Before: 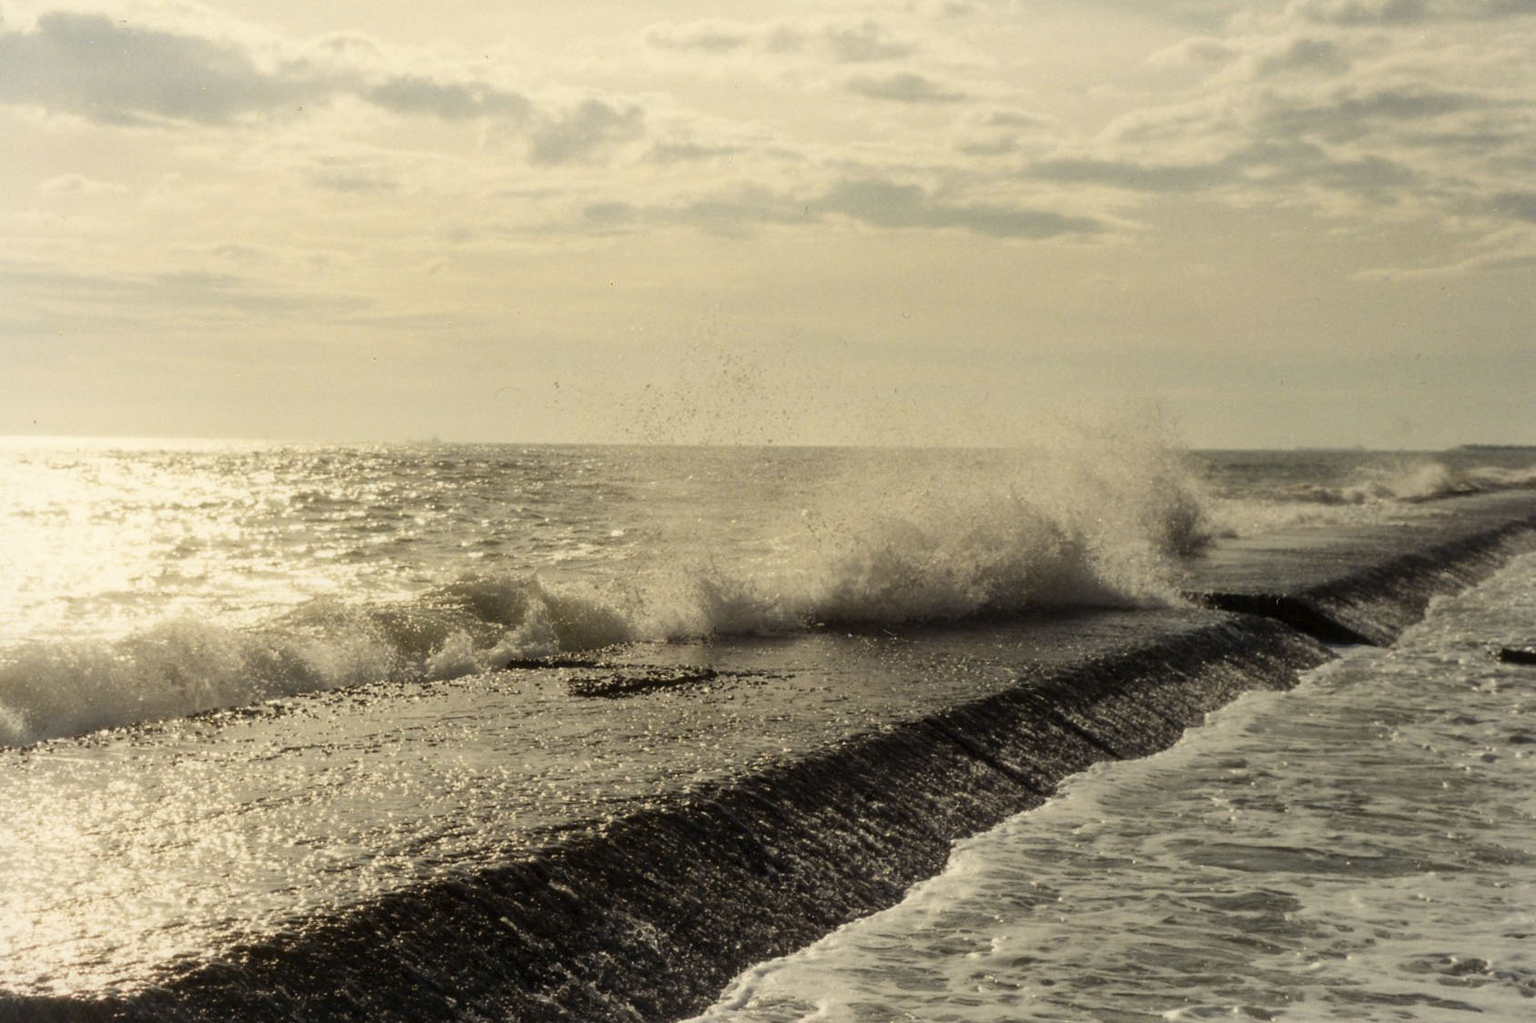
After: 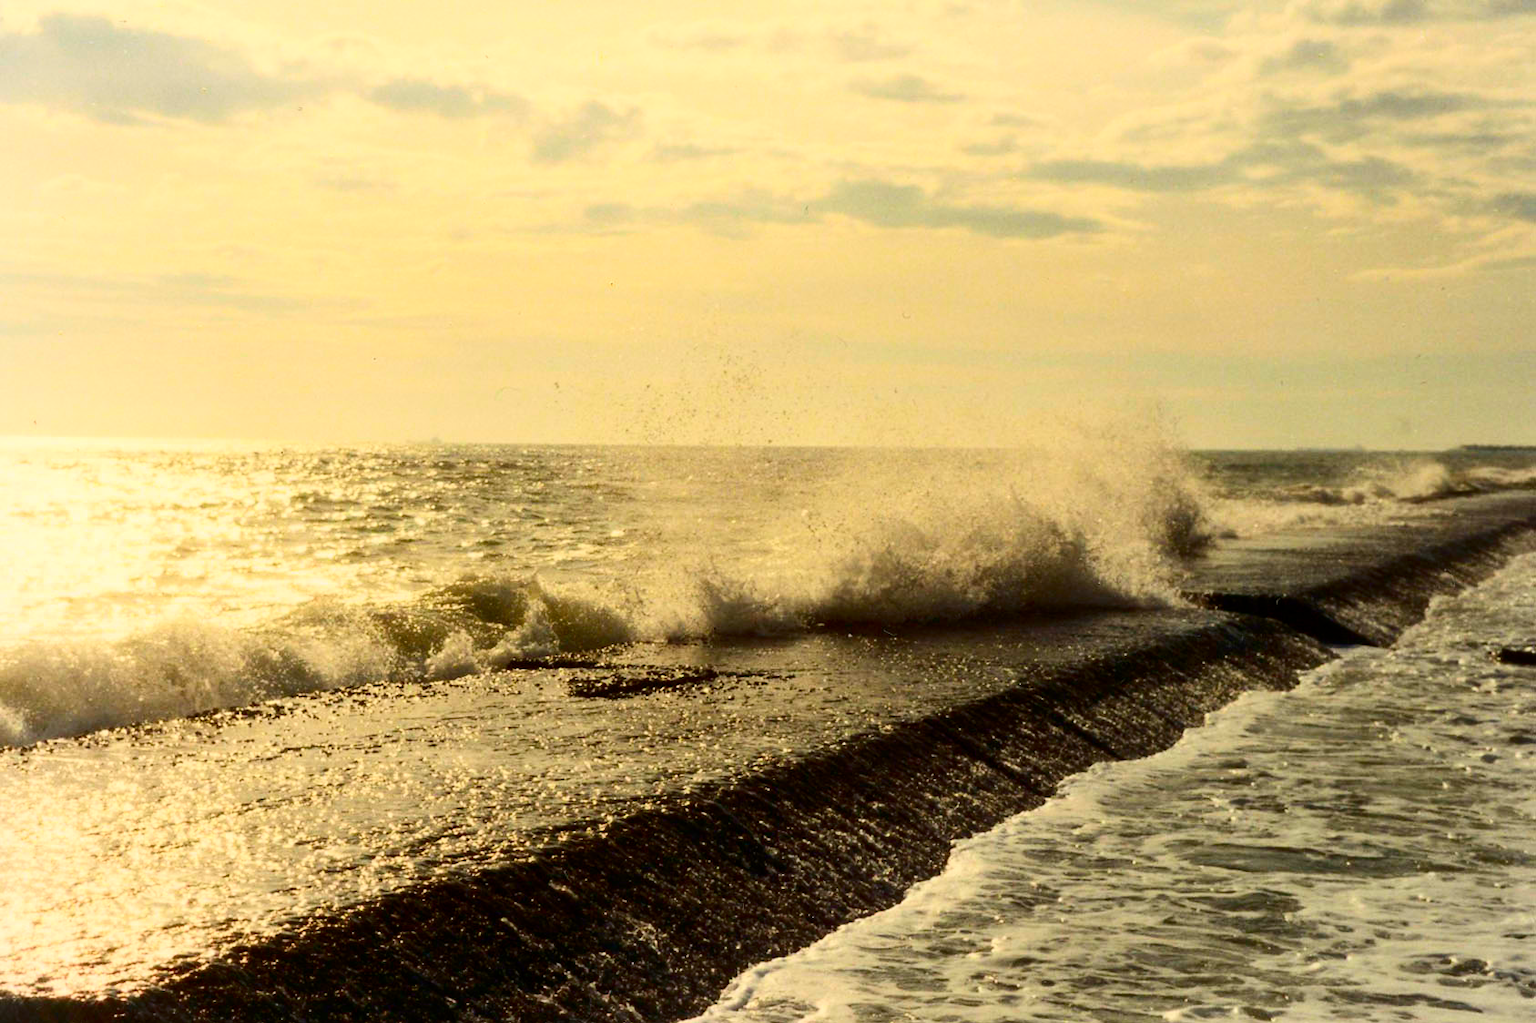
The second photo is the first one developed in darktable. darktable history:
contrast brightness saturation: contrast 0.266, brightness 0.02, saturation 0.889
